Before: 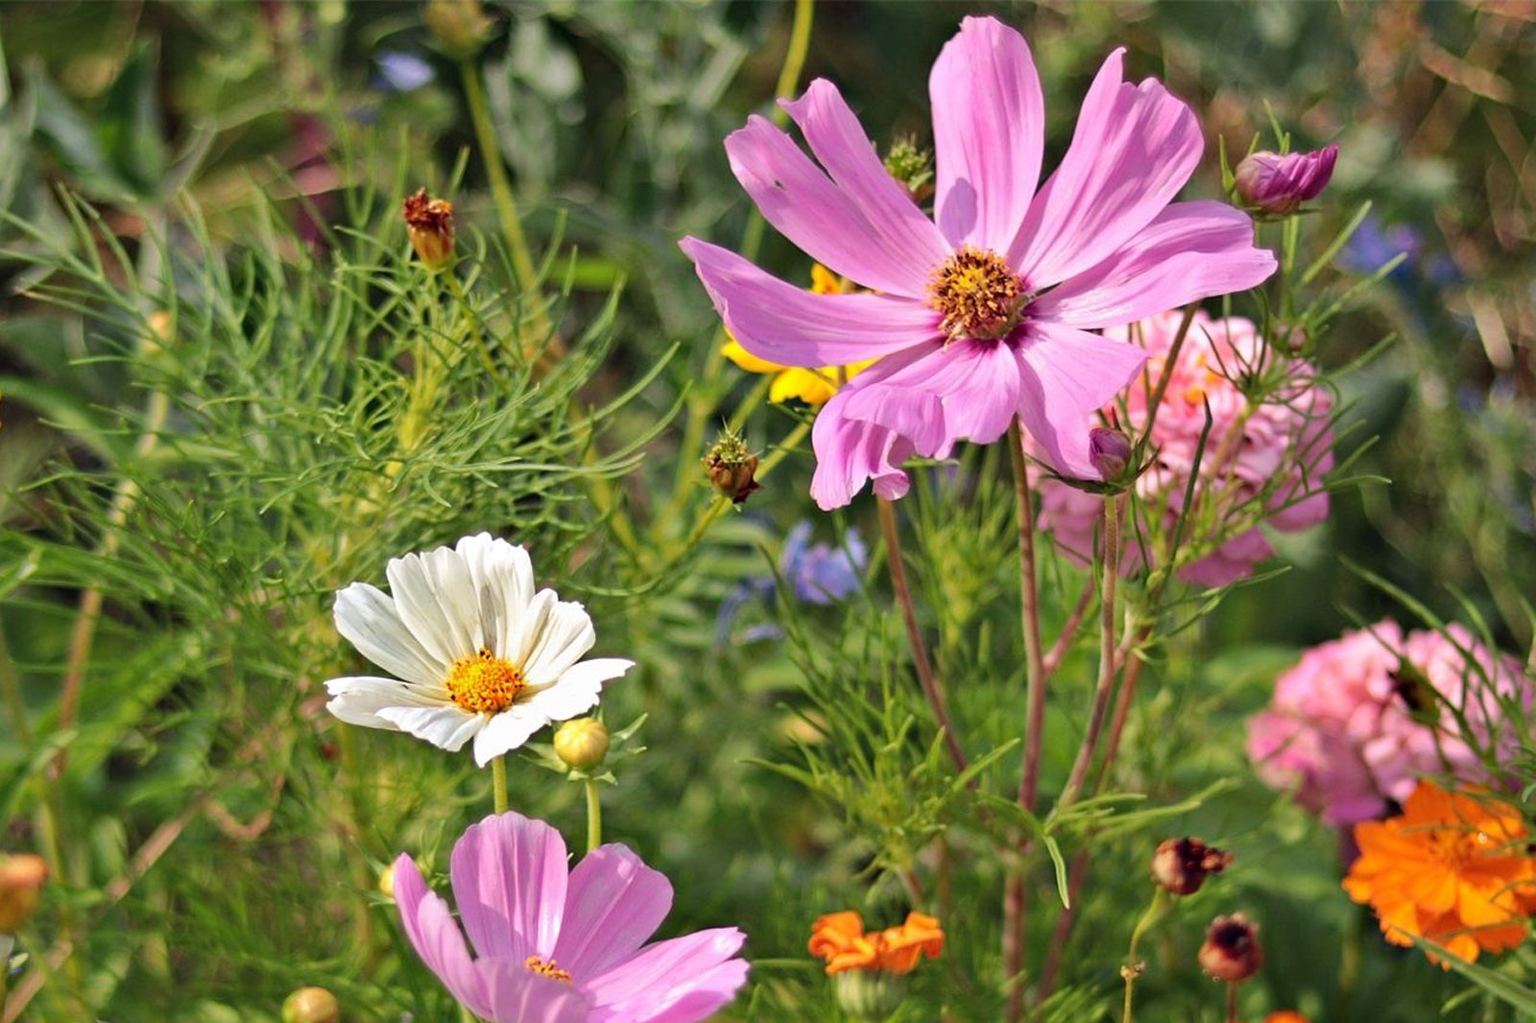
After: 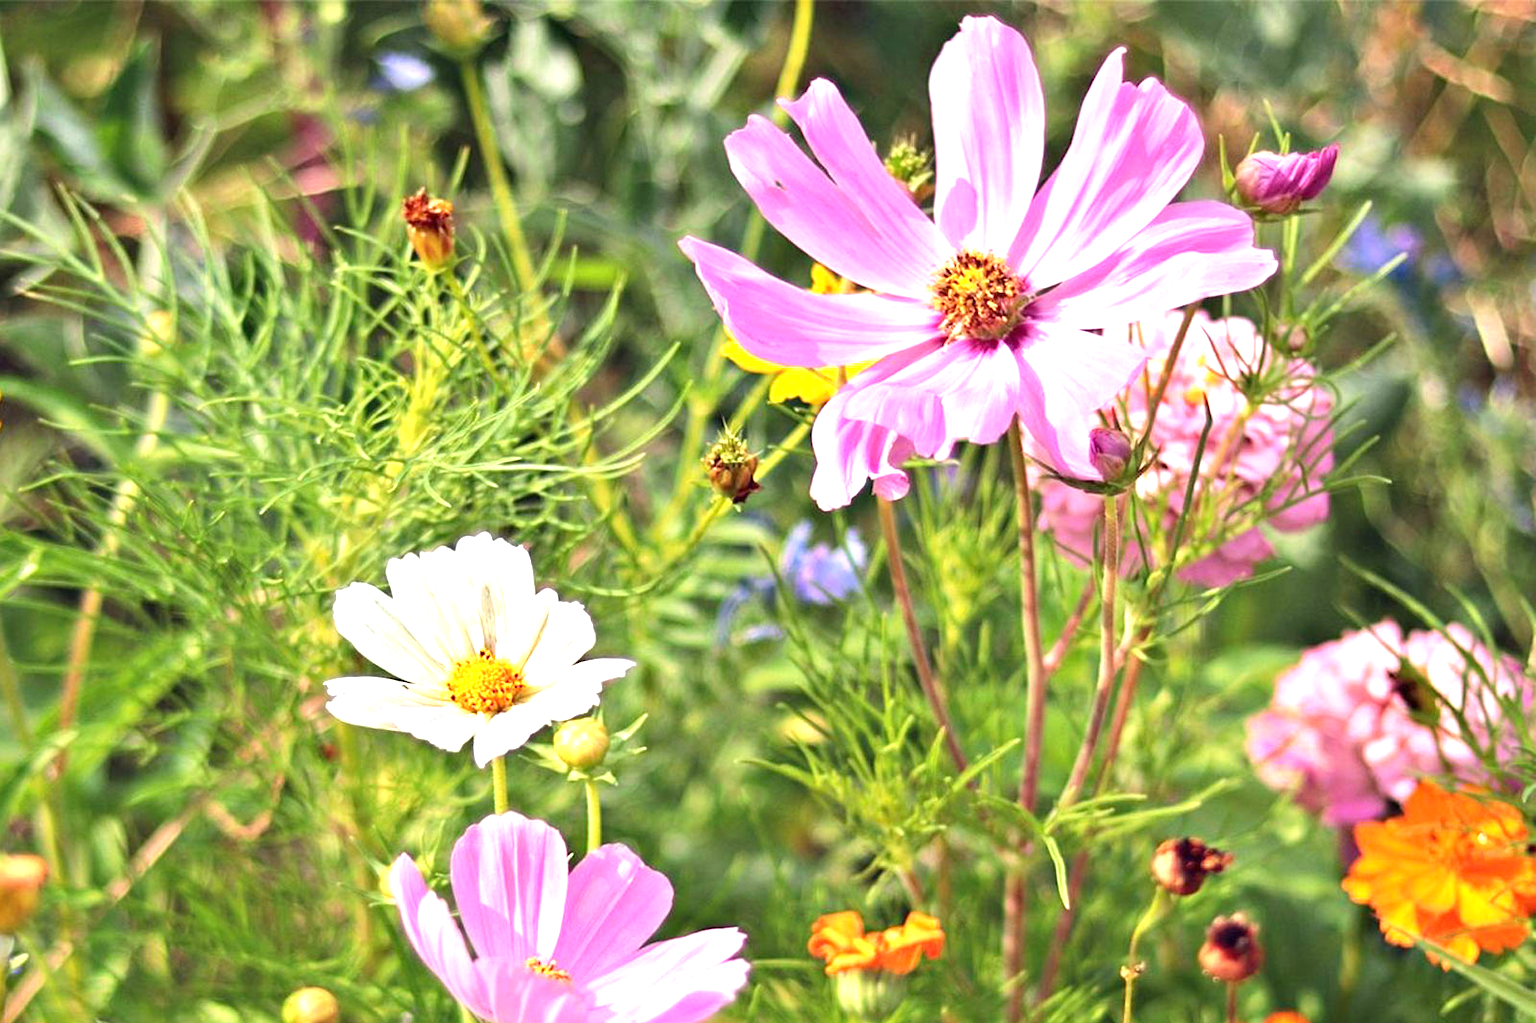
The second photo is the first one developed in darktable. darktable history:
exposure: black level correction 0, exposure 1.2 EV, compensate highlight preservation false
levels: levels [0, 0.492, 0.984]
